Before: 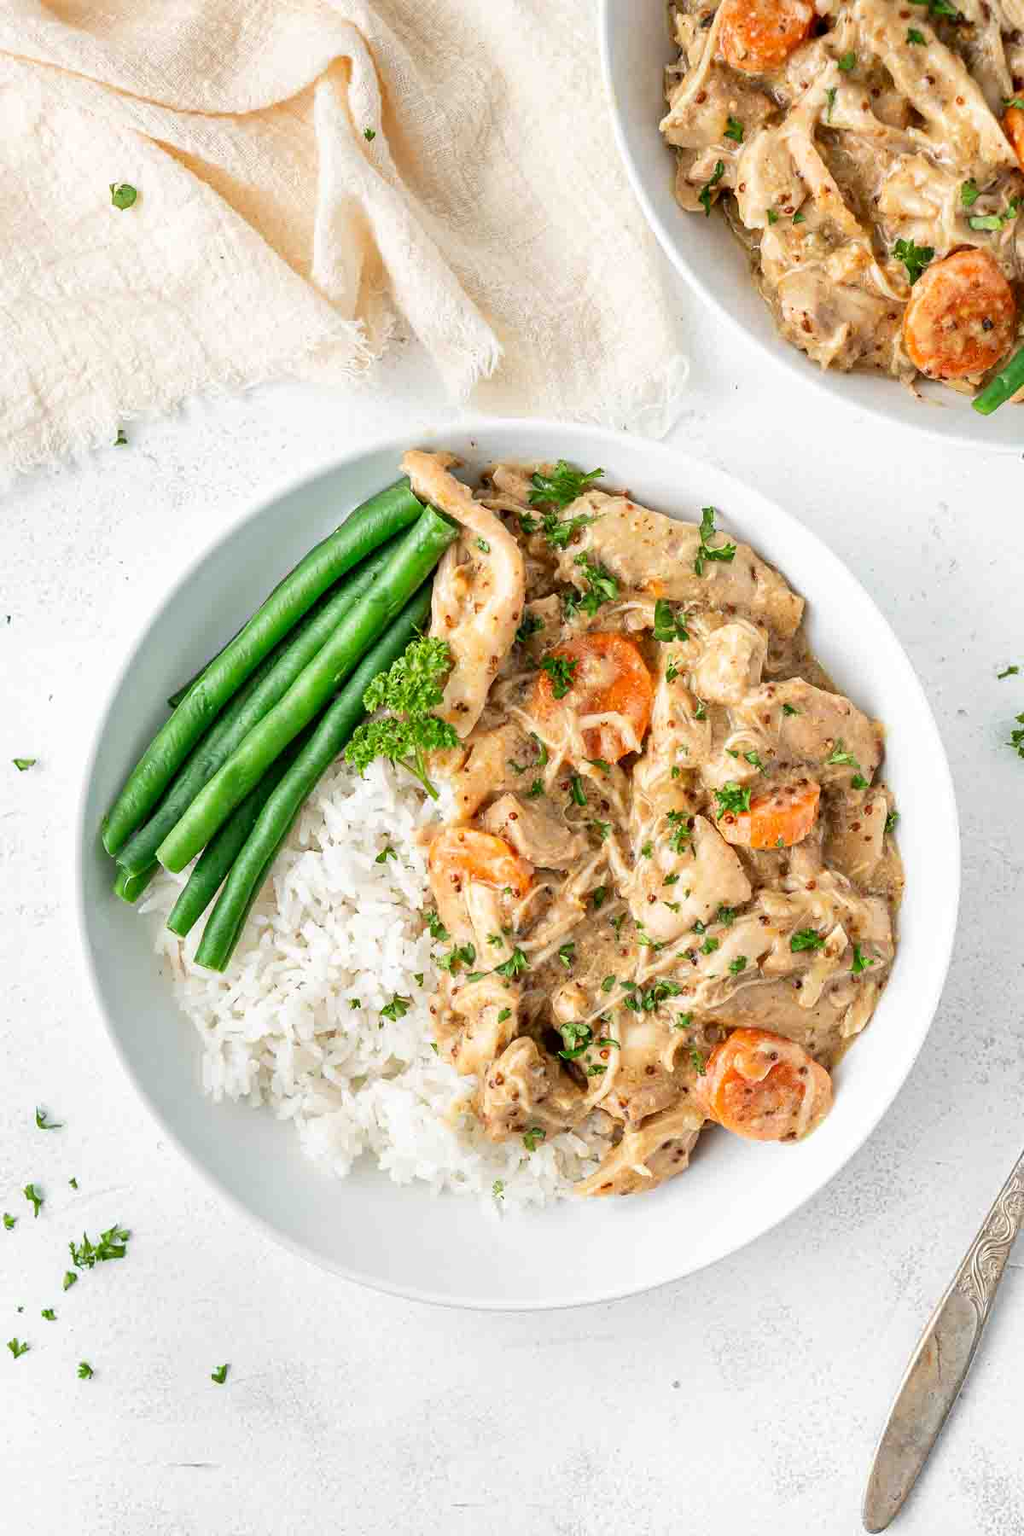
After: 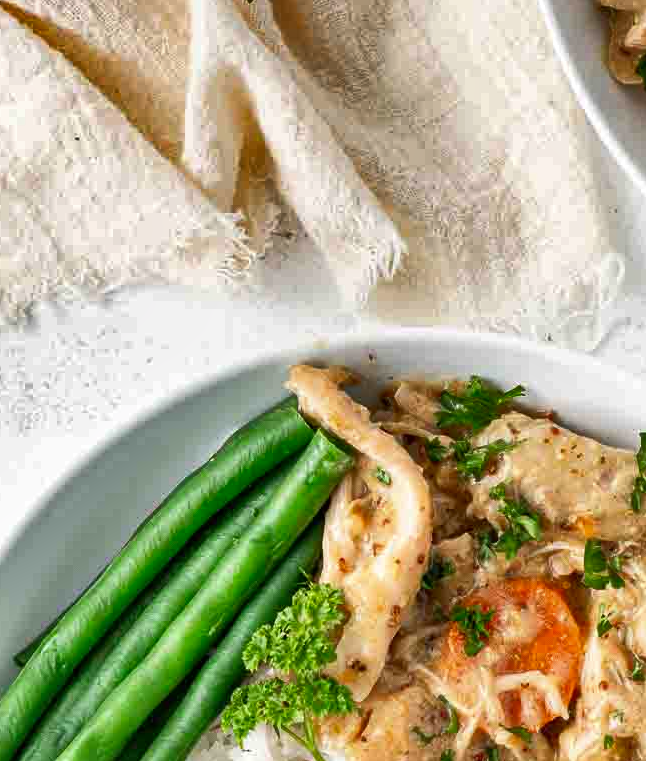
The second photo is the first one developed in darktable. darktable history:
local contrast: mode bilateral grid, contrast 10, coarseness 25, detail 110%, midtone range 0.2
shadows and highlights: radius 118.69, shadows 42.21, highlights -61.56, soften with gaussian
crop: left 15.306%, top 9.065%, right 30.789%, bottom 48.638%
